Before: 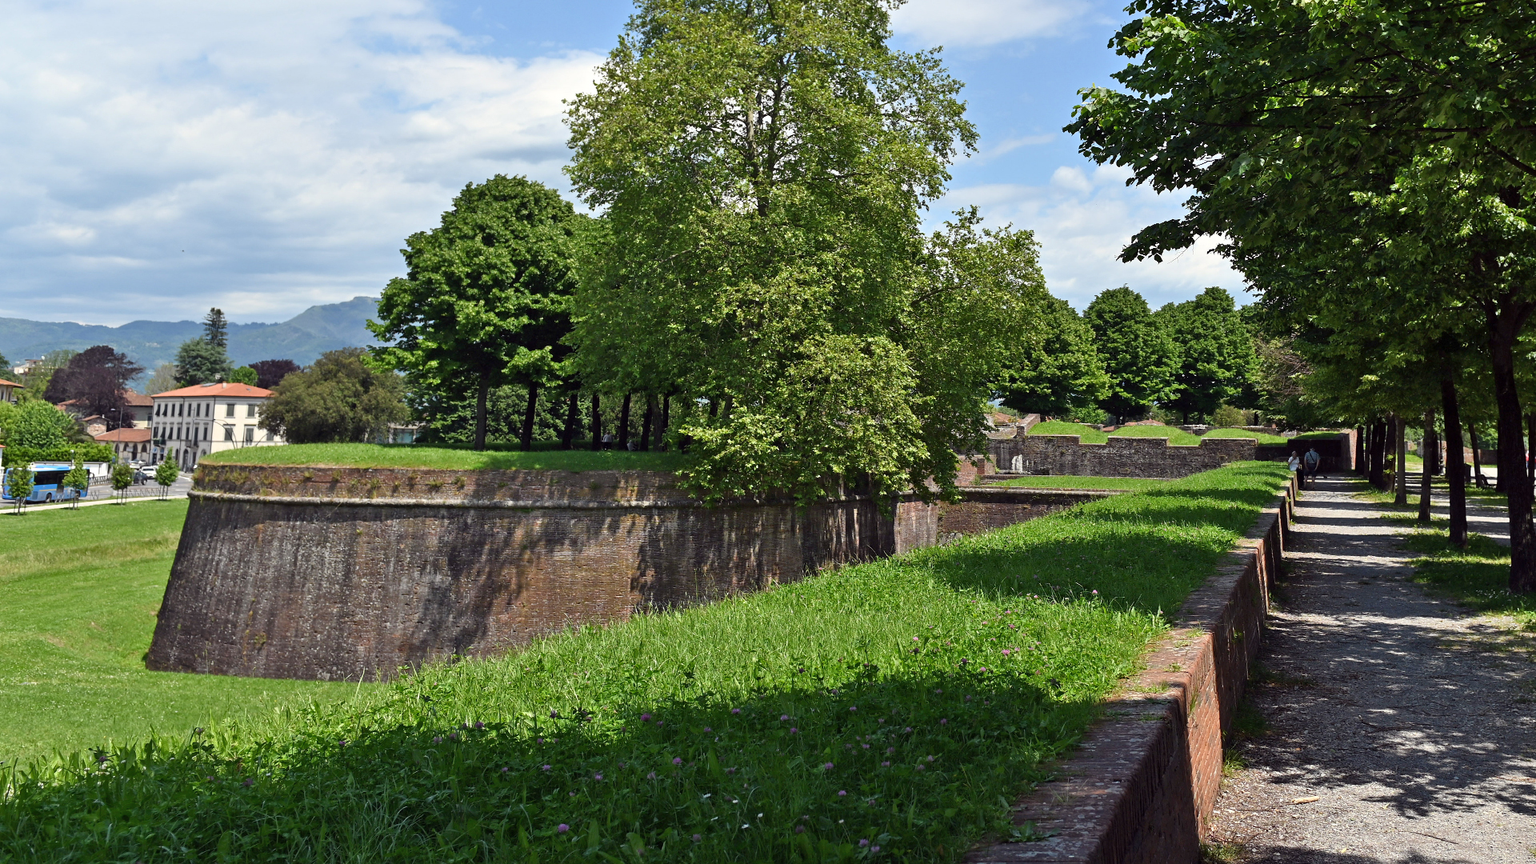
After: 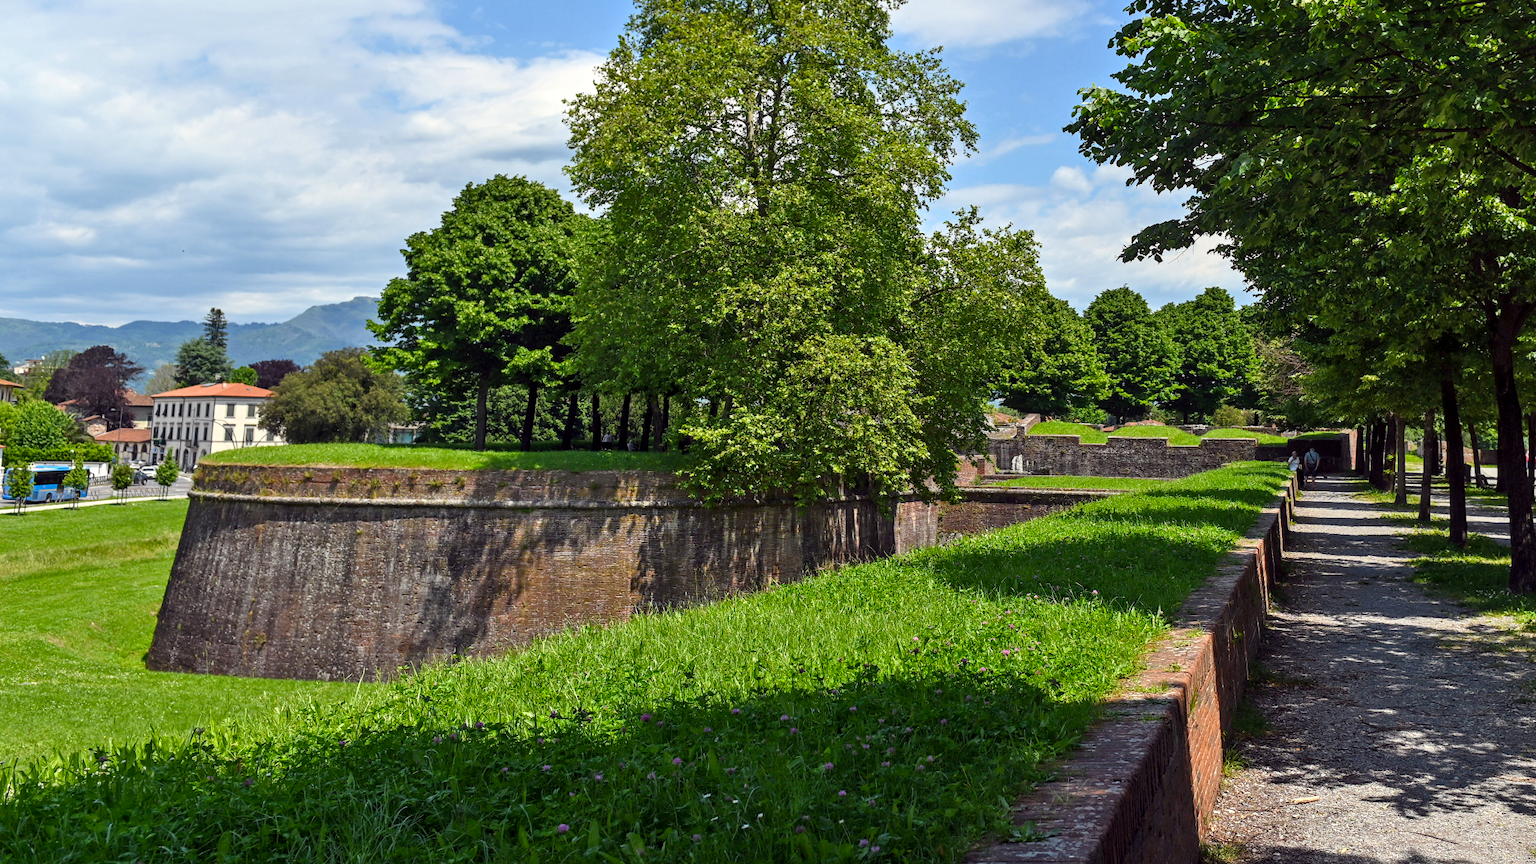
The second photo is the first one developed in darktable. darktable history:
local contrast: on, module defaults
color balance rgb: perceptual saturation grading › global saturation 25.091%
